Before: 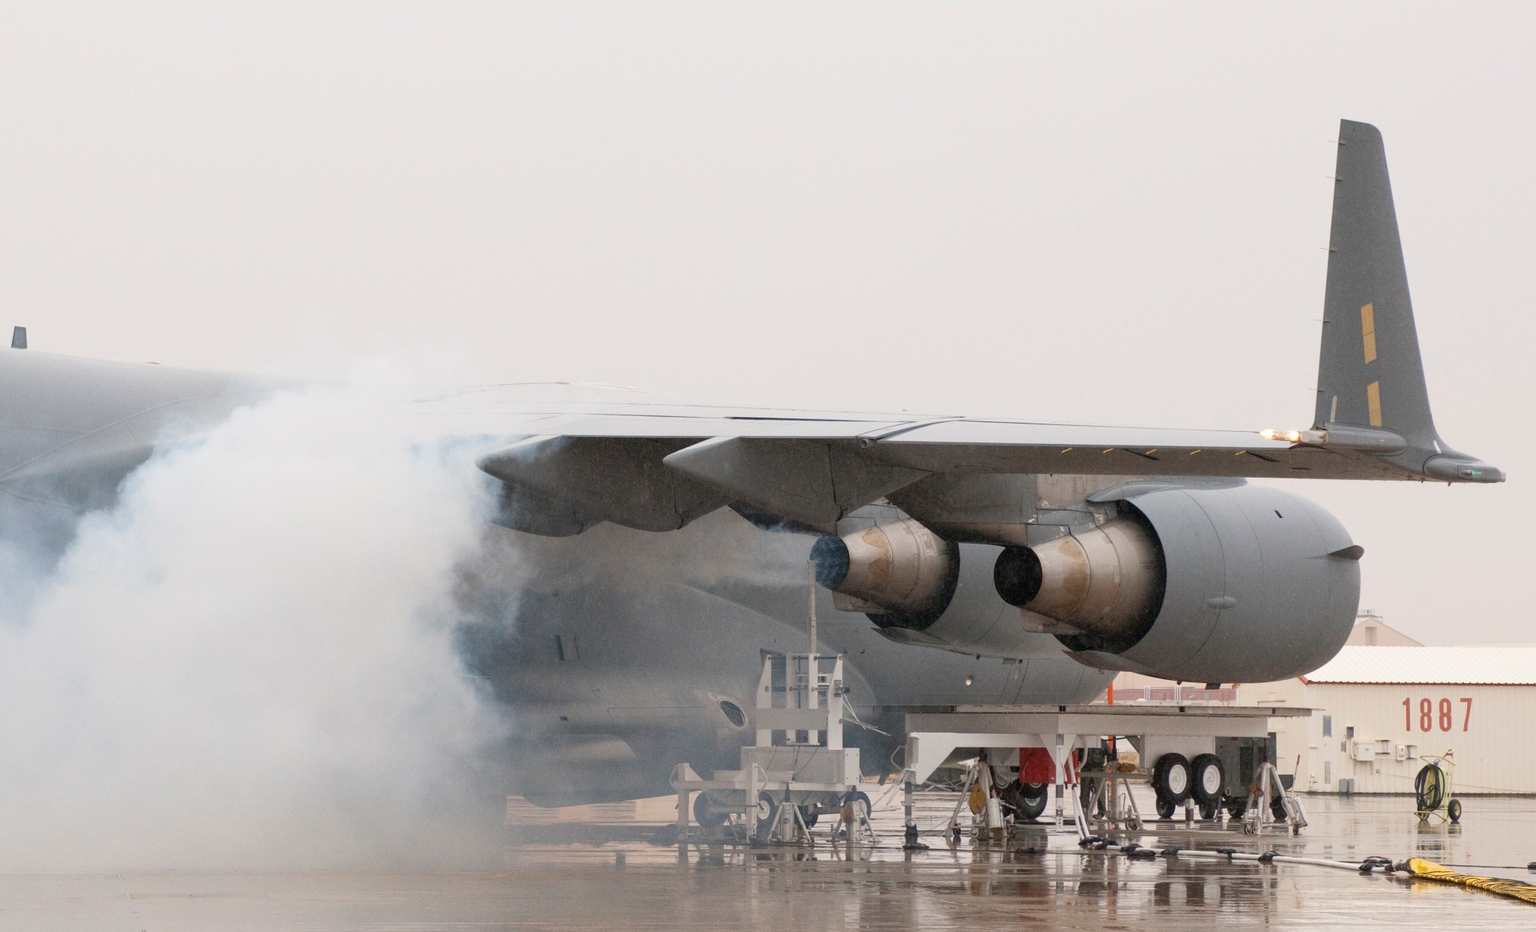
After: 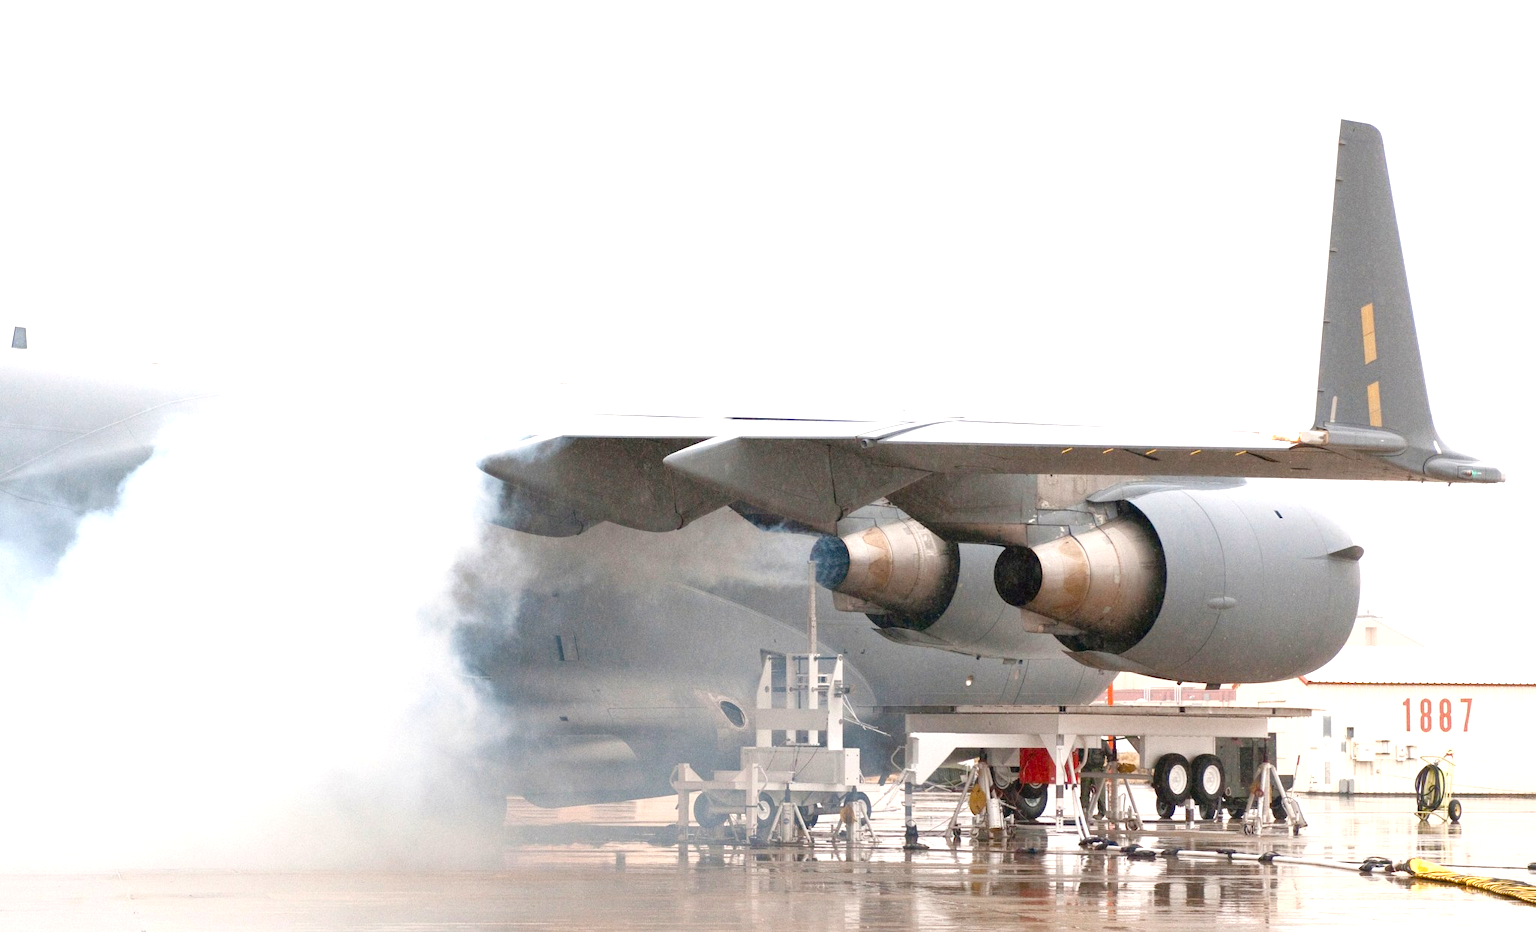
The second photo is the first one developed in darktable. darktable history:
color balance rgb: perceptual saturation grading › global saturation 20%, perceptual saturation grading › highlights -25%, perceptual saturation grading › shadows 25%
exposure: black level correction 0, exposure 0.95 EV, compensate exposure bias true, compensate highlight preservation false
